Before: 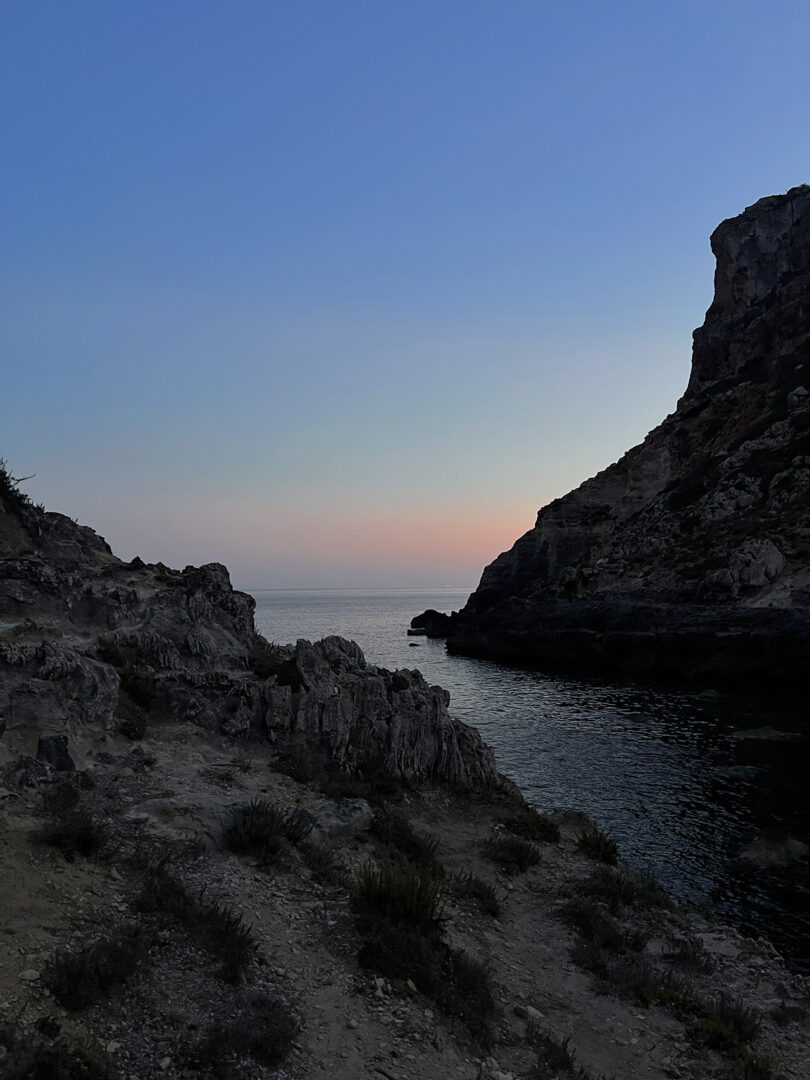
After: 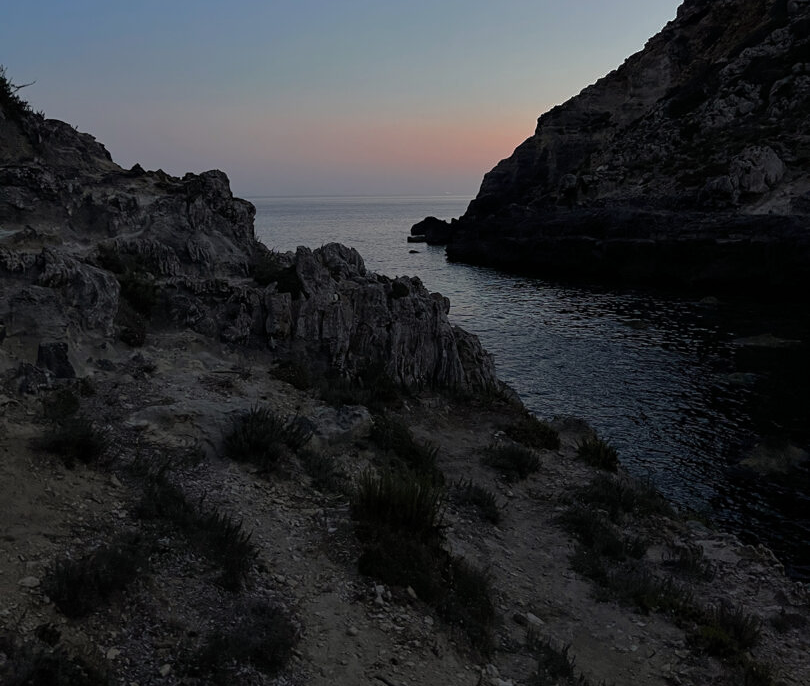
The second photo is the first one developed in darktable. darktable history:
base curve: curves: ch0 [(0, 0) (0.826, 0.587) (1, 1)]
levels: mode automatic, gray 50.8%
crop and rotate: top 36.435%
